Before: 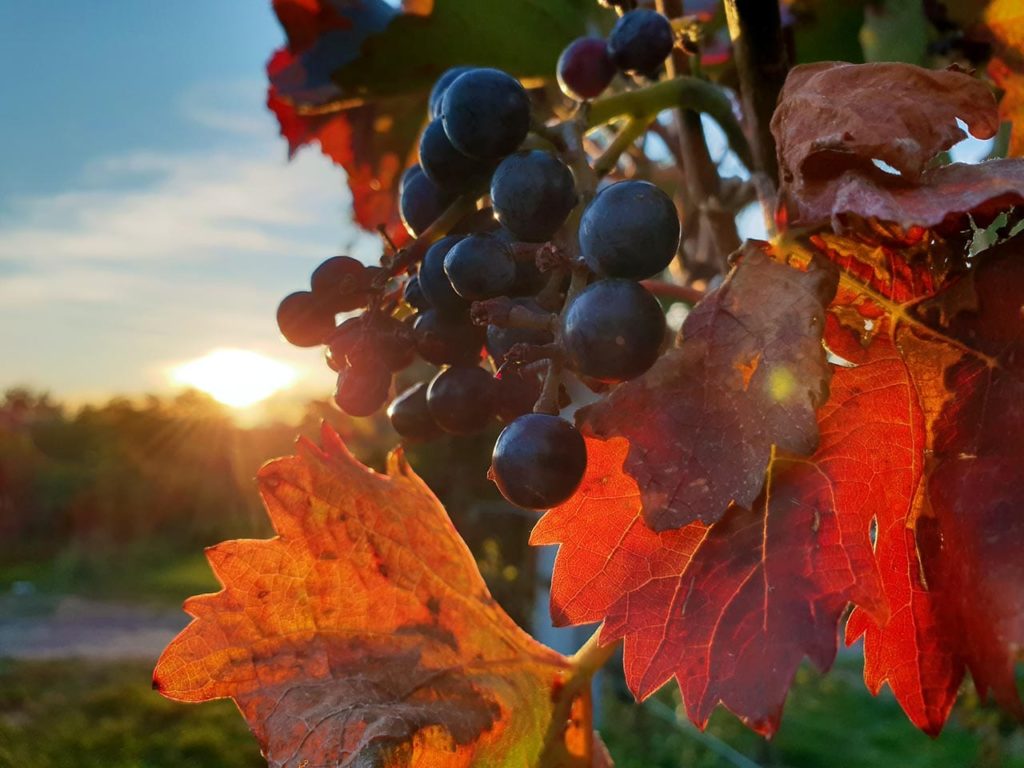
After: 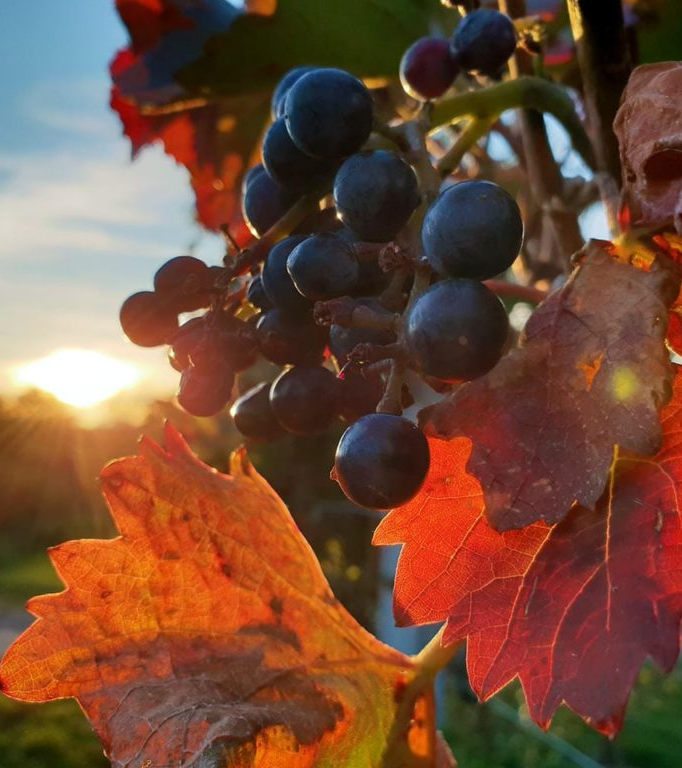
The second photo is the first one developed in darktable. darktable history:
crop: left 15.419%, right 17.914%
white balance: emerald 1
